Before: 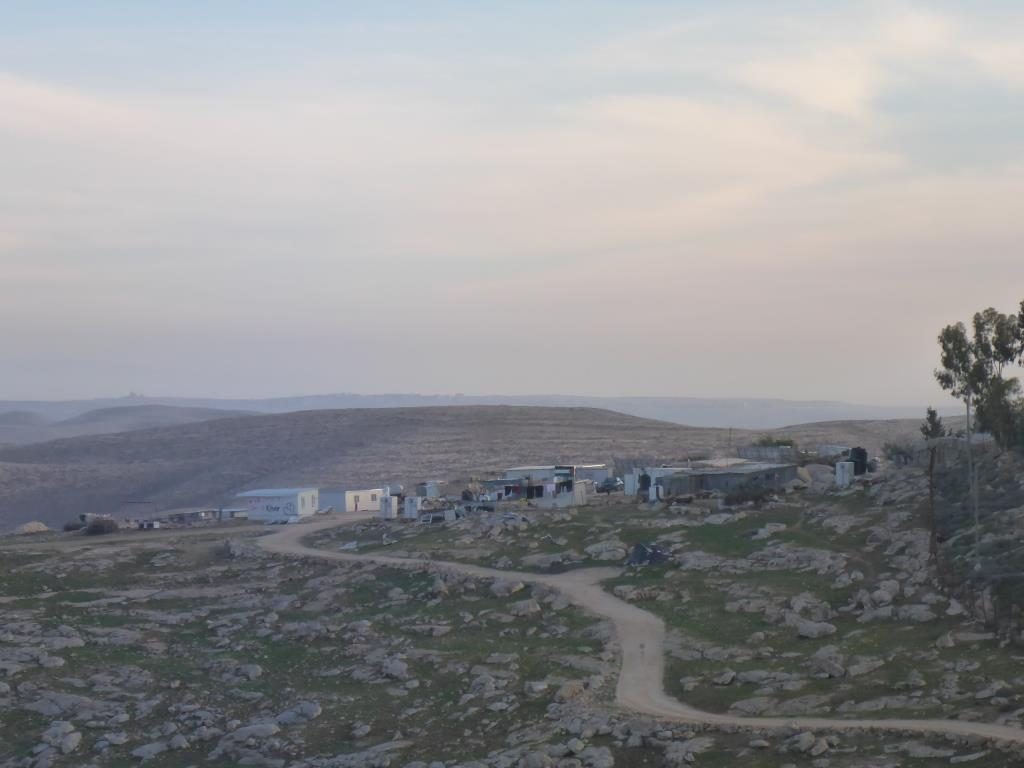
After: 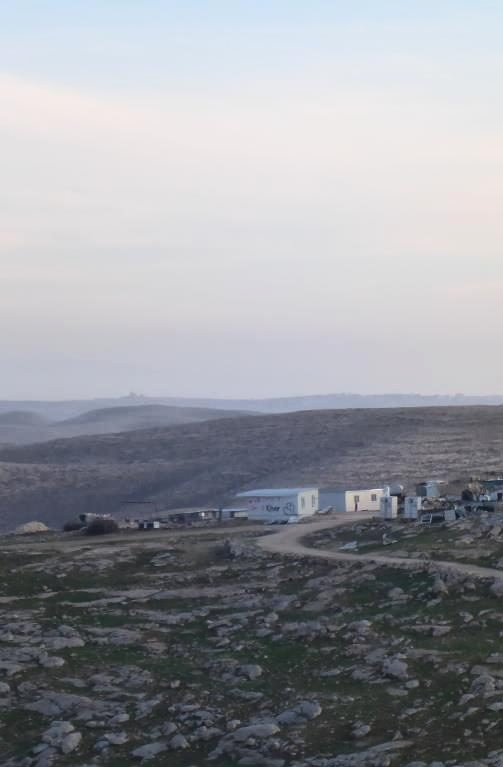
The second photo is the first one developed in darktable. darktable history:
contrast brightness saturation: contrast 0.28
crop and rotate: left 0%, top 0%, right 50.845%
